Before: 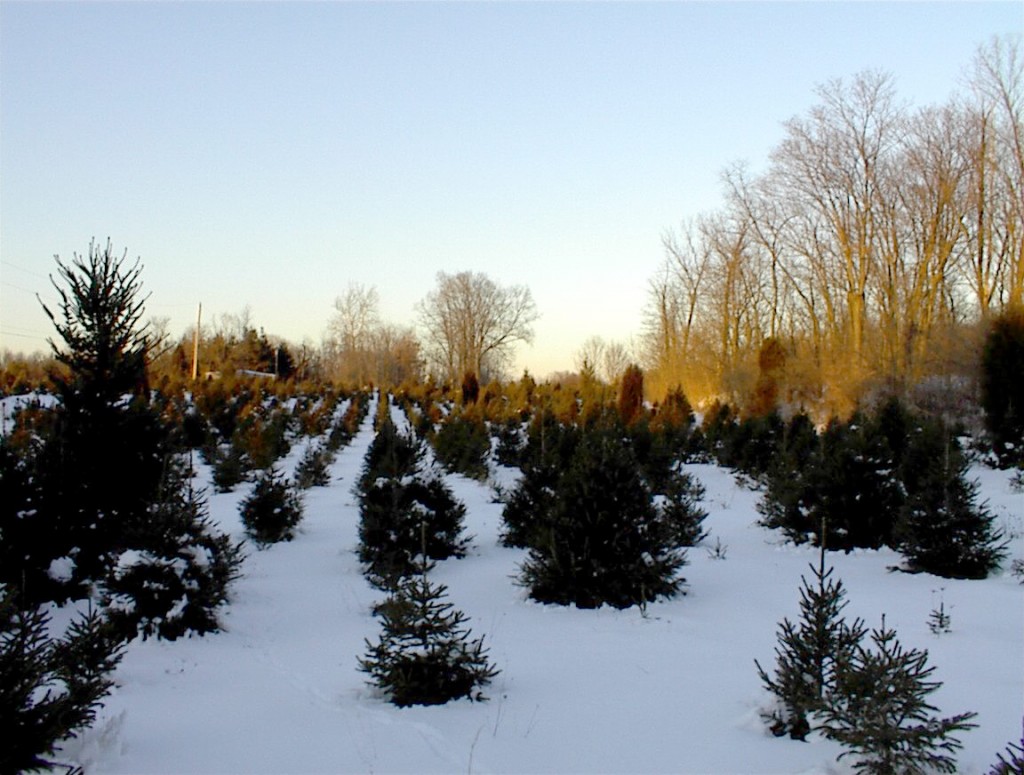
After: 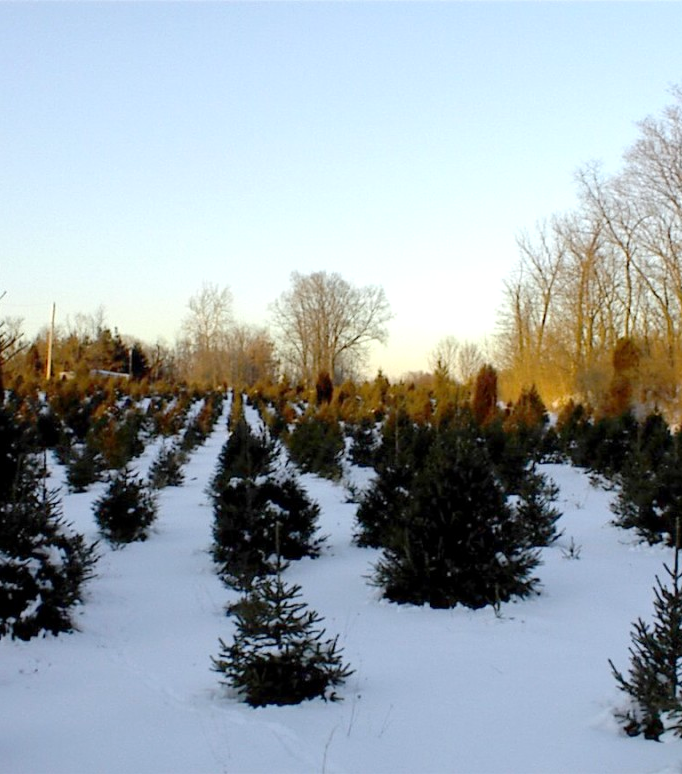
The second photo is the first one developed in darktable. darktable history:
exposure: exposure 0.128 EV, compensate highlight preservation false
crop and rotate: left 14.292%, right 19.041%
white balance: red 0.982, blue 1.018
